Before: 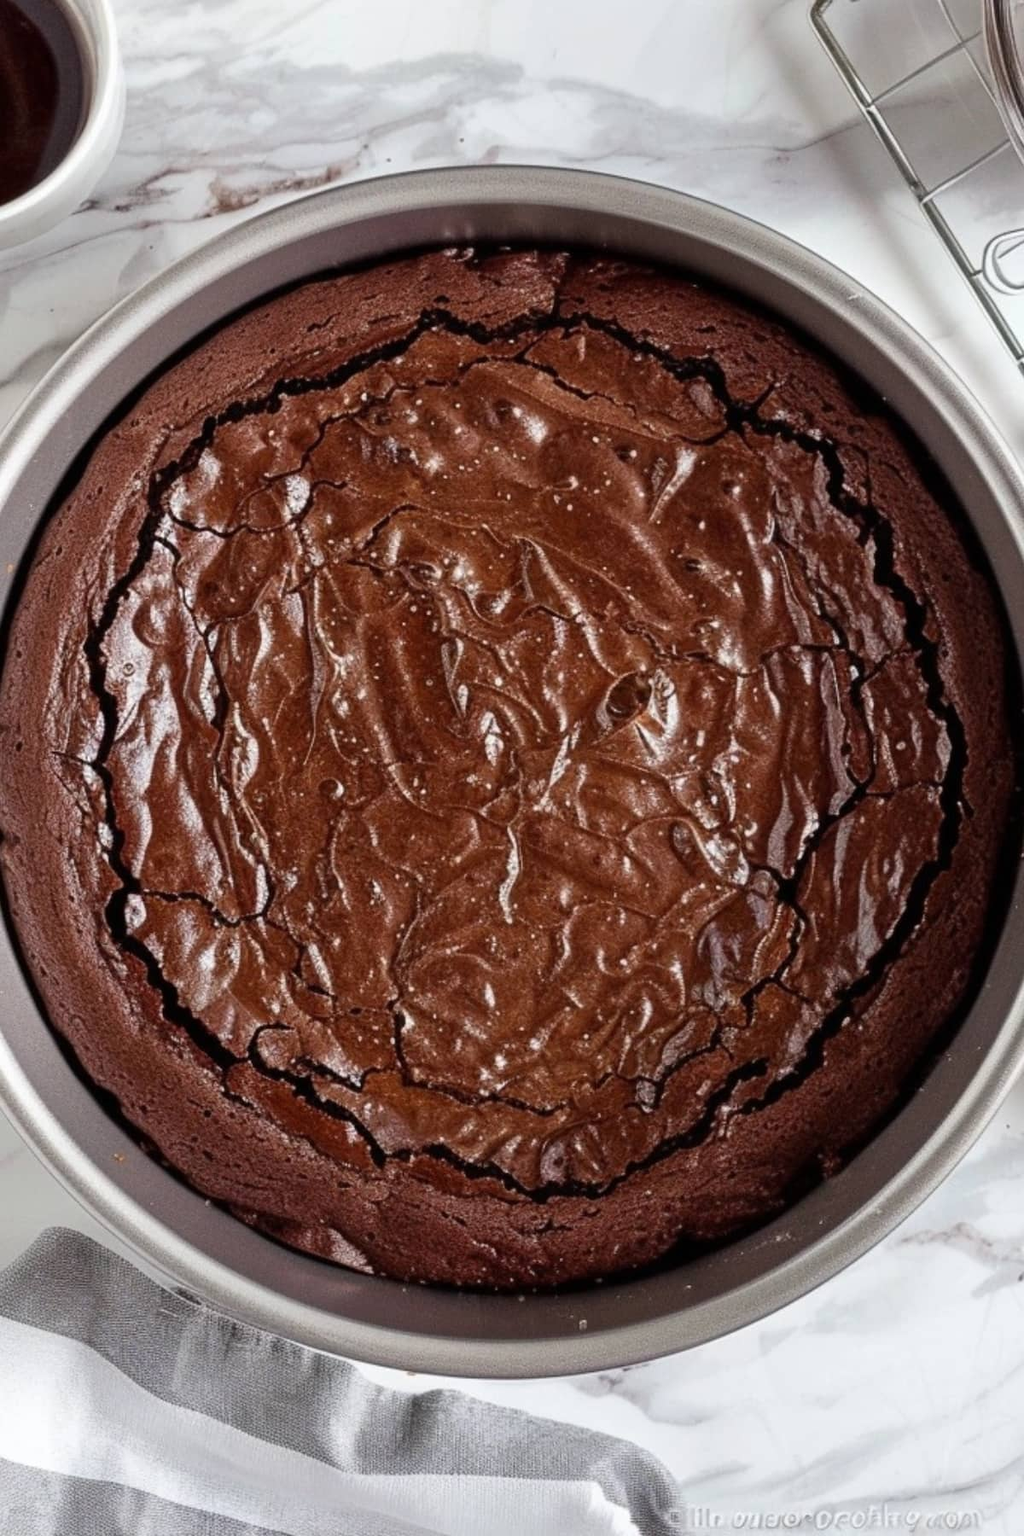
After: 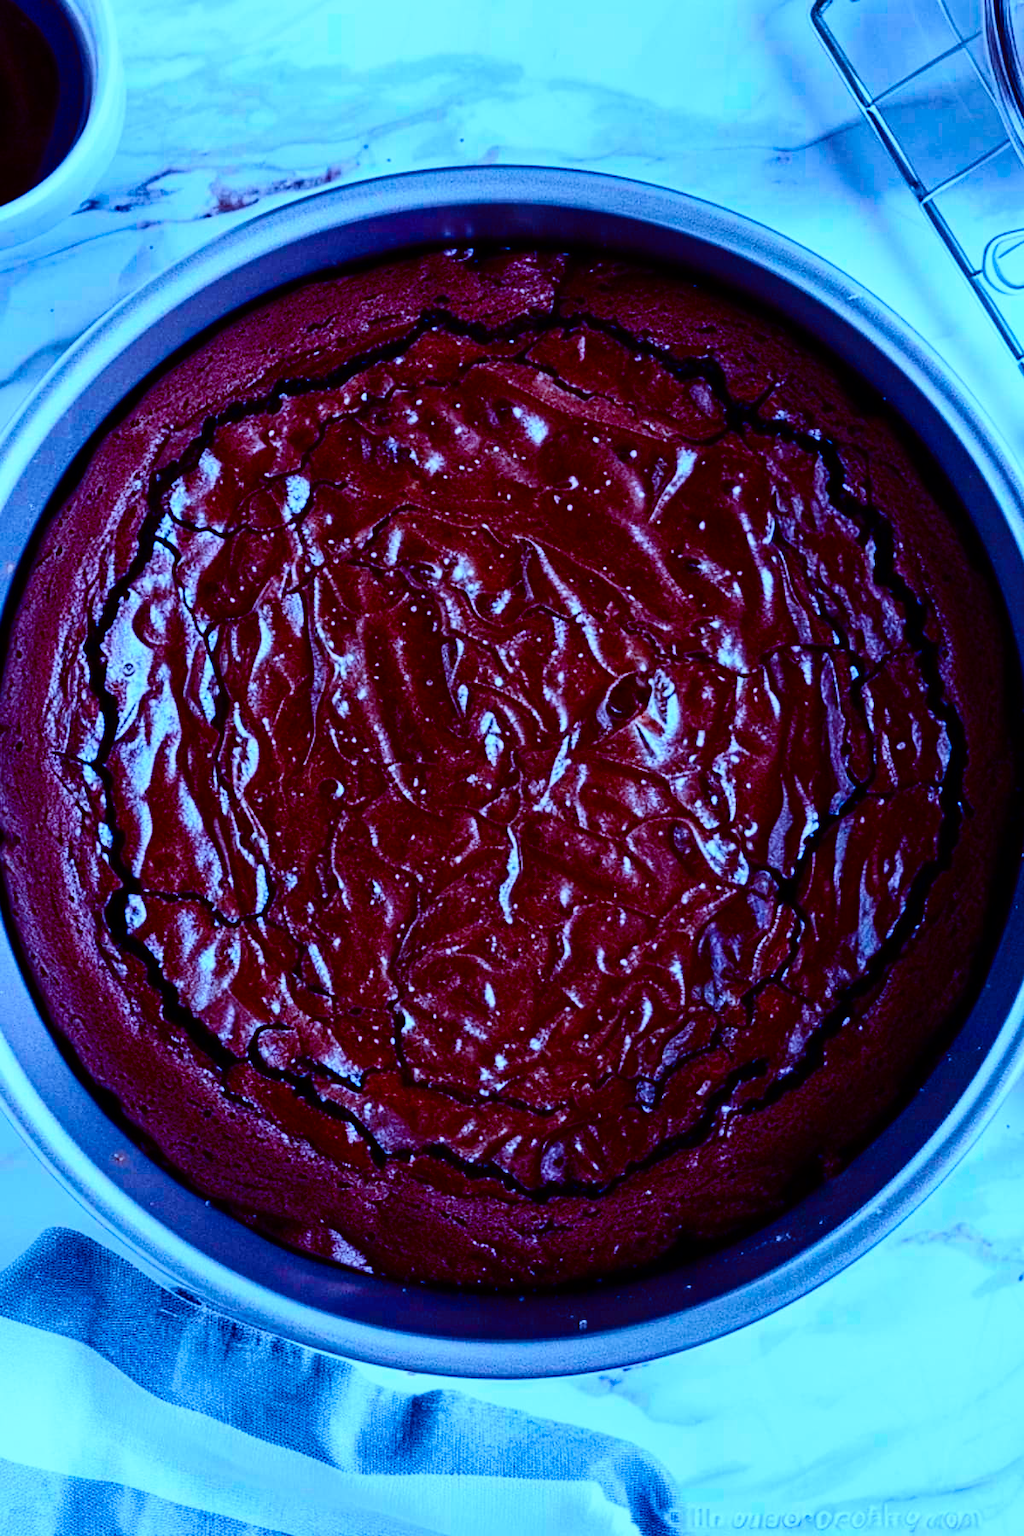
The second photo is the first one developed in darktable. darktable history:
contrast brightness saturation: contrast 0.186, brightness -0.231, saturation 0.107
color calibration: illuminant as shot in camera, x 0.464, y 0.421, temperature 2651.71 K
base curve: curves: ch0 [(0, 0) (0.036, 0.025) (0.121, 0.166) (0.206, 0.329) (0.605, 0.79) (1, 1)], preserve colors none
exposure: exposure -0.154 EV, compensate highlight preservation false
color balance rgb: power › chroma 1.552%, power › hue 25.83°, perceptual saturation grading › global saturation 24.931%, global vibrance 25.163%
